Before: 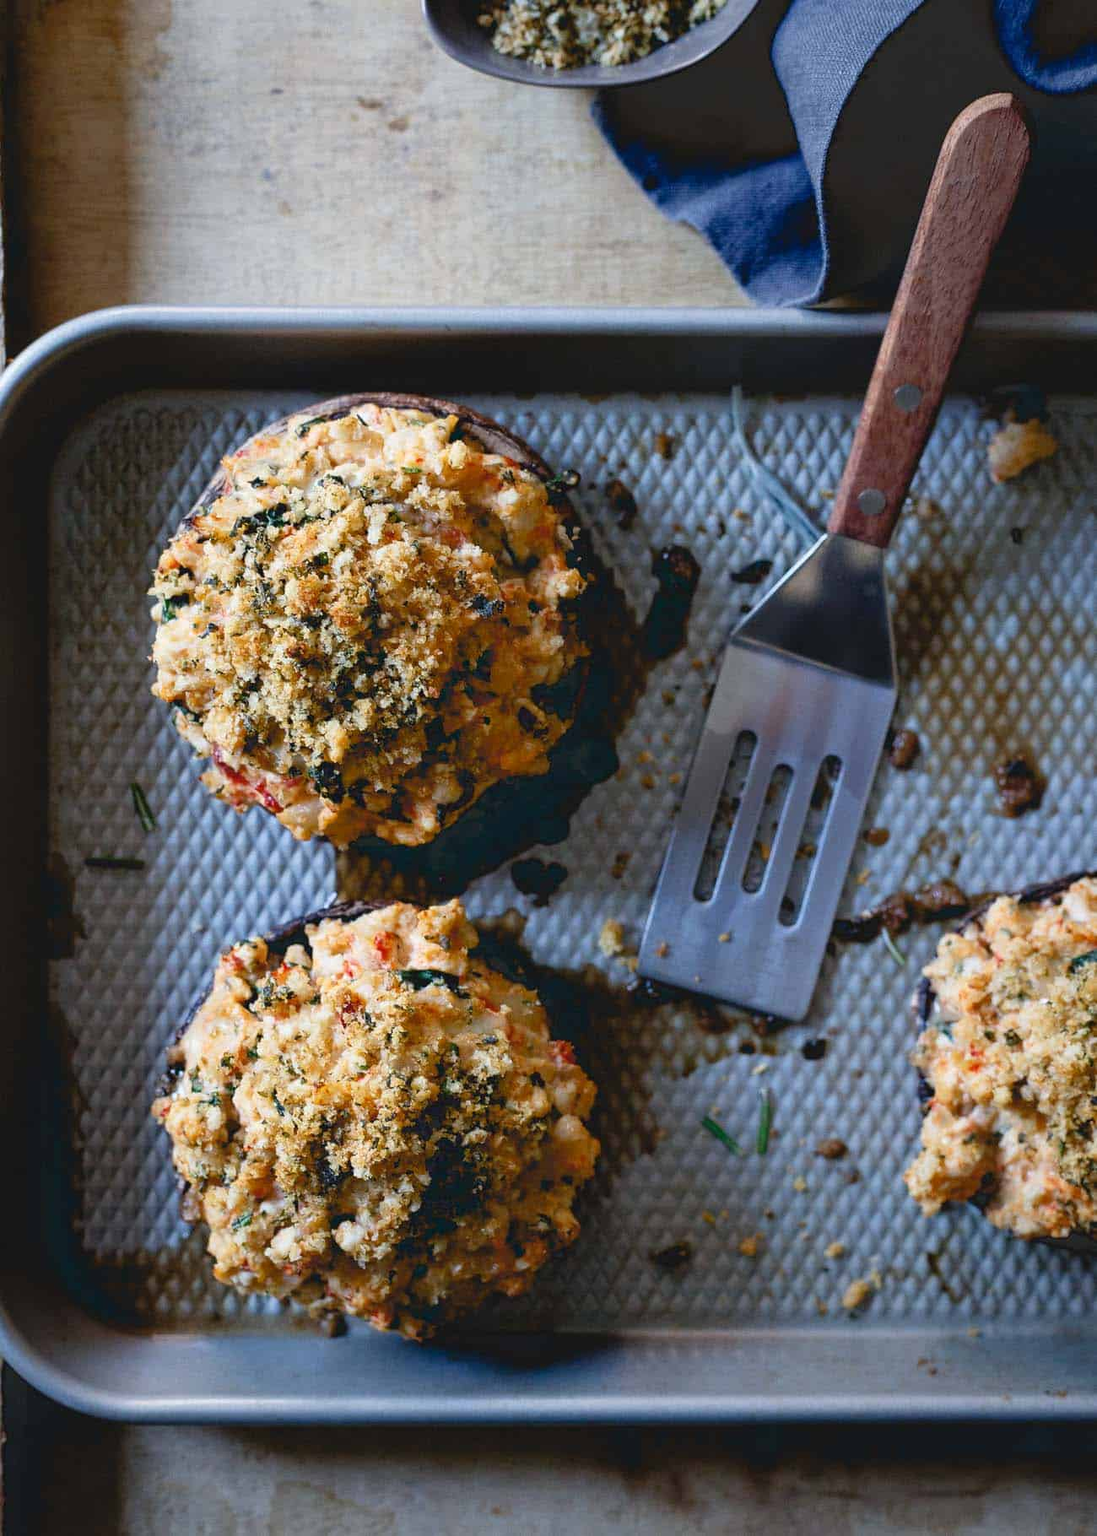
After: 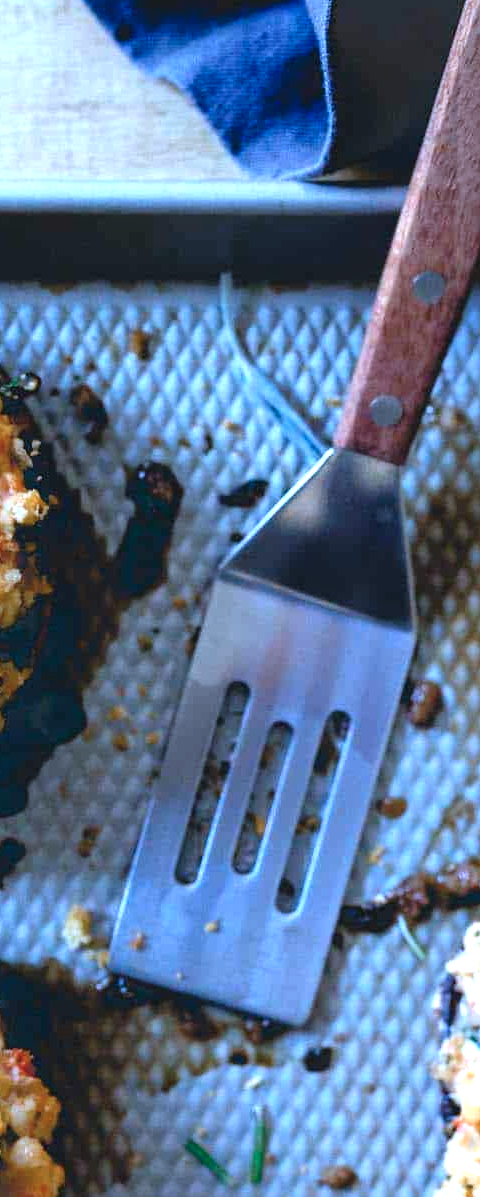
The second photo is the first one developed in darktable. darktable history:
crop and rotate: left 49.801%, top 10.143%, right 13.219%, bottom 24.071%
exposure: black level correction 0, exposure 0.499 EV, compensate exposure bias true, compensate highlight preservation false
tone equalizer: -8 EV -0.395 EV, -7 EV -0.366 EV, -6 EV -0.328 EV, -5 EV -0.221 EV, -3 EV 0.245 EV, -2 EV 0.361 EV, -1 EV 0.409 EV, +0 EV 0.447 EV
color calibration: illuminant custom, x 0.39, y 0.387, temperature 3821.46 K, saturation algorithm version 1 (2020)
